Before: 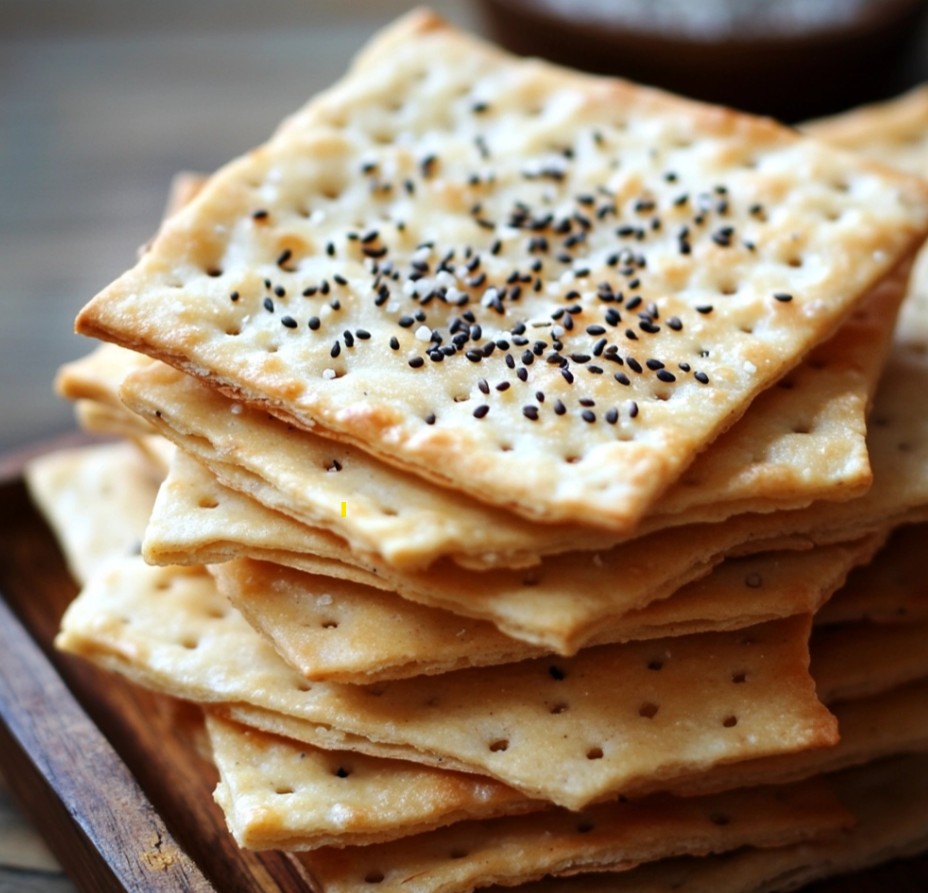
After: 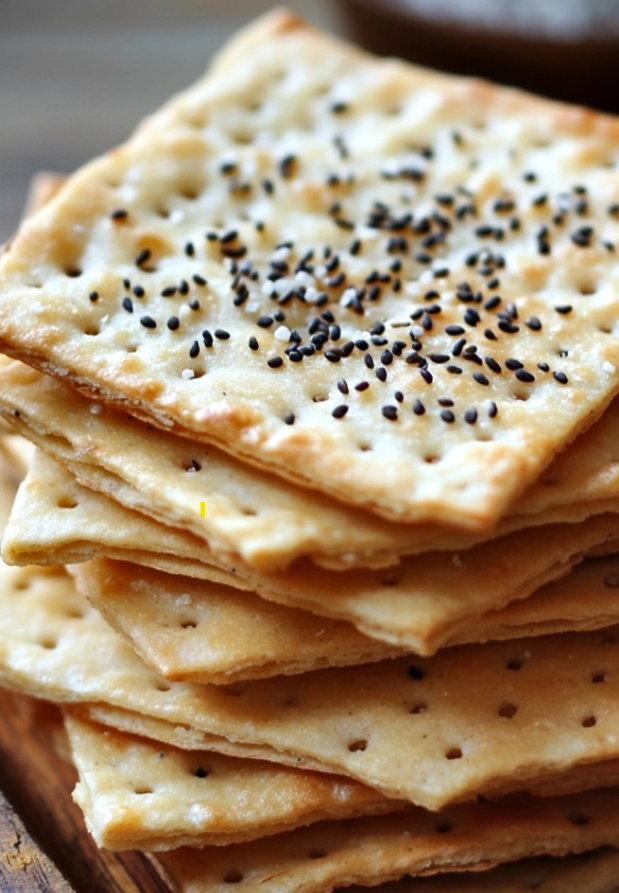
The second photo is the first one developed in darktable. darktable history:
shadows and highlights: low approximation 0.01, soften with gaussian
crop and rotate: left 15.282%, right 17.984%
